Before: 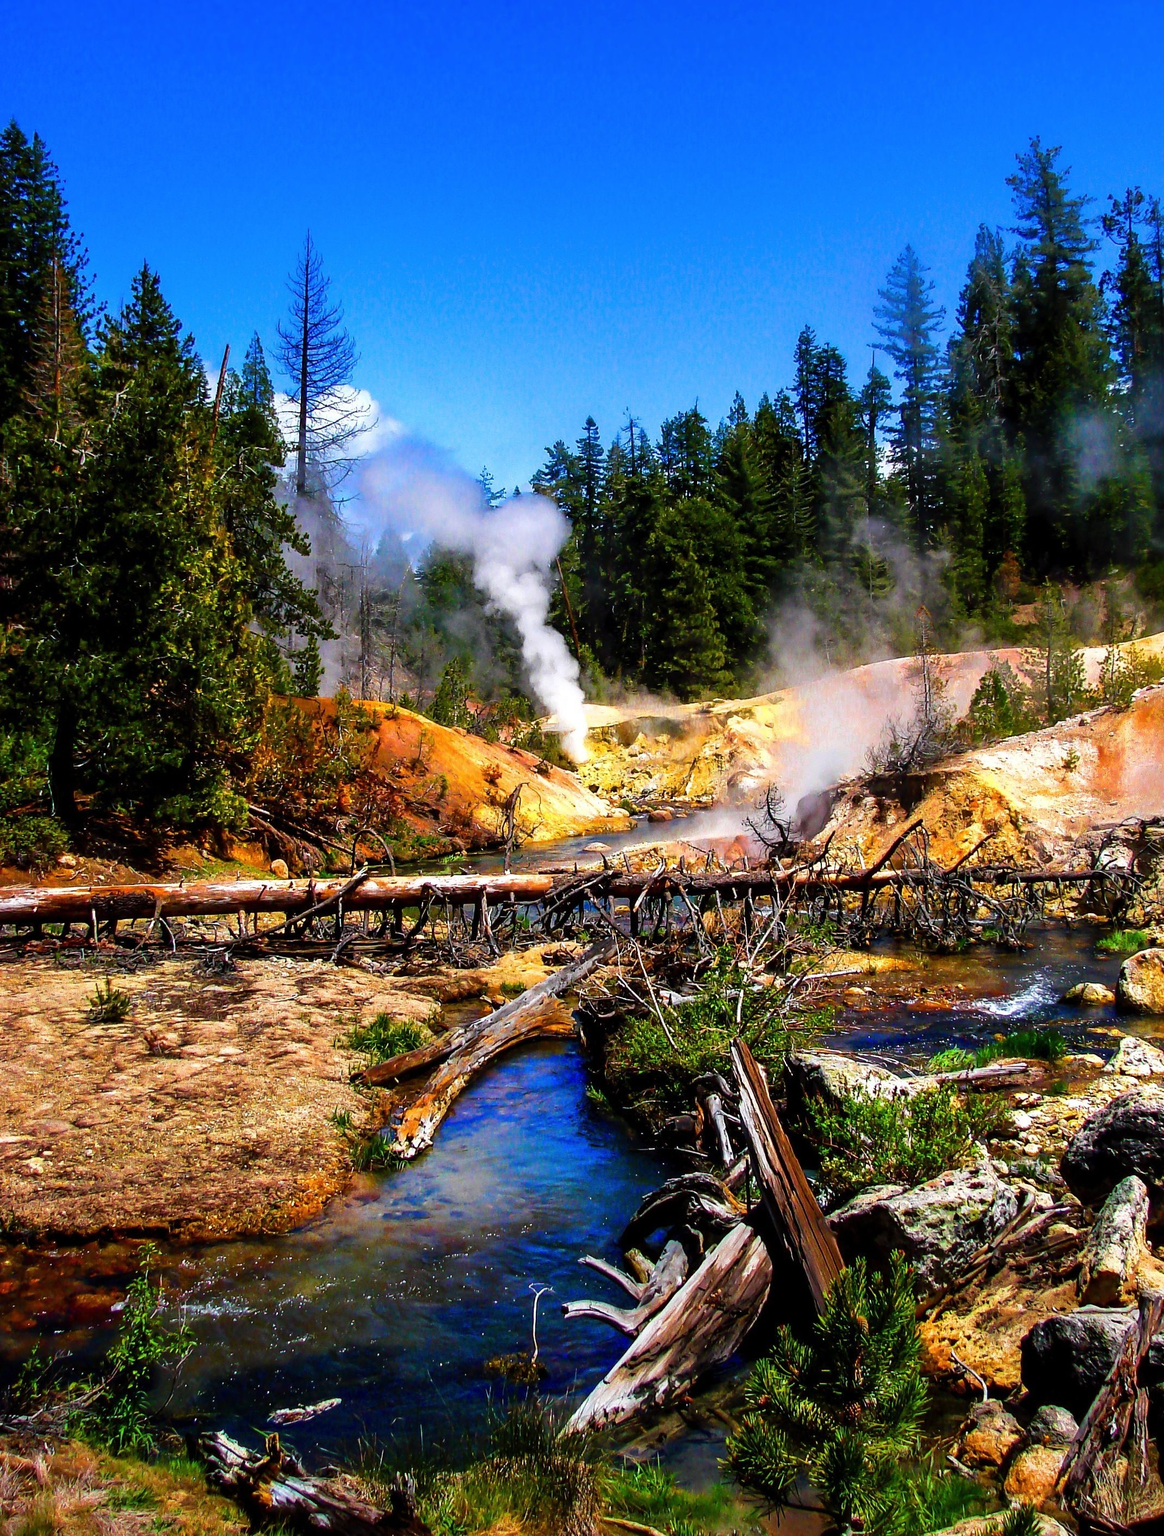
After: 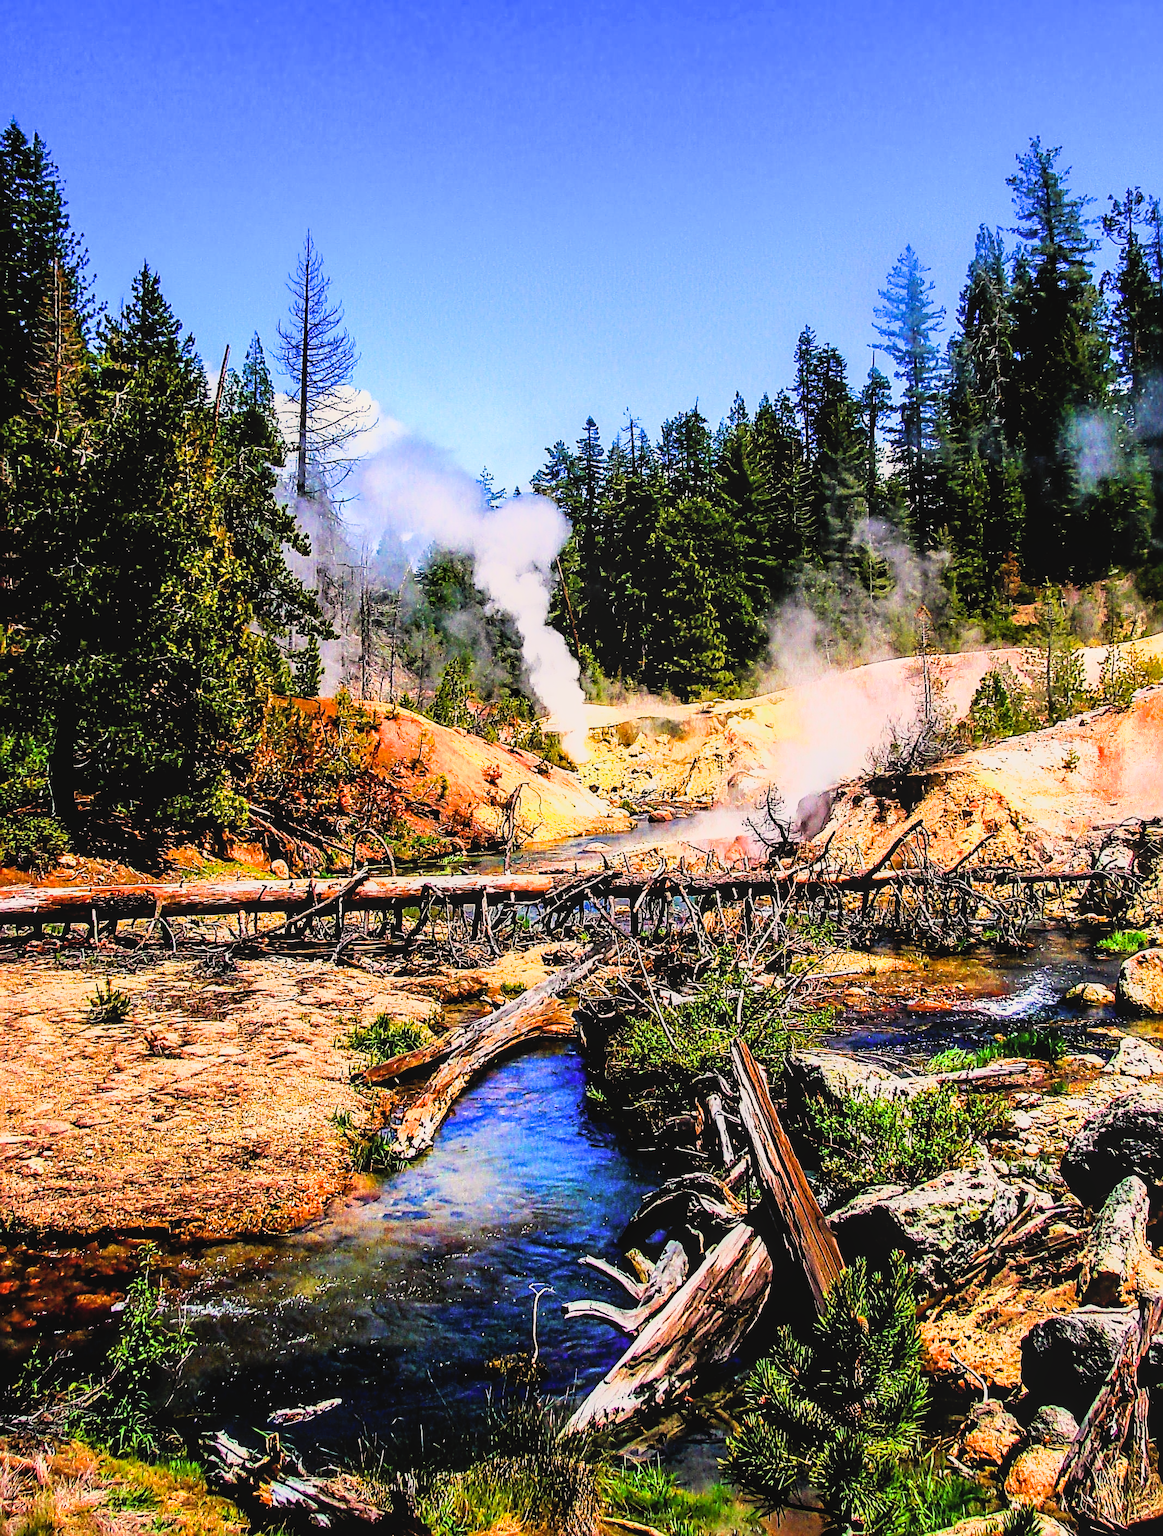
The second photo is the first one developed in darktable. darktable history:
tone curve: curves: ch0 [(0, 0) (0.003, 0.002) (0.011, 0.01) (0.025, 0.022) (0.044, 0.039) (0.069, 0.061) (0.1, 0.088) (0.136, 0.126) (0.177, 0.167) (0.224, 0.211) (0.277, 0.27) (0.335, 0.335) (0.399, 0.407) (0.468, 0.485) (0.543, 0.569) (0.623, 0.659) (0.709, 0.756) (0.801, 0.851) (0.898, 0.961) (1, 1)], color space Lab, linked channels, preserve colors none
filmic rgb: black relative exposure -5.1 EV, white relative exposure 3.97 EV, hardness 2.89, contrast 1.301, highlights saturation mix -28.79%, iterations of high-quality reconstruction 0
color correction: highlights a* 3.68, highlights b* 5.14
exposure: exposure 0.794 EV, compensate highlight preservation false
sharpen: radius 2.98, amount 0.755
local contrast: detail 110%
contrast brightness saturation: contrast 0.031, brightness 0.065, saturation 0.122
